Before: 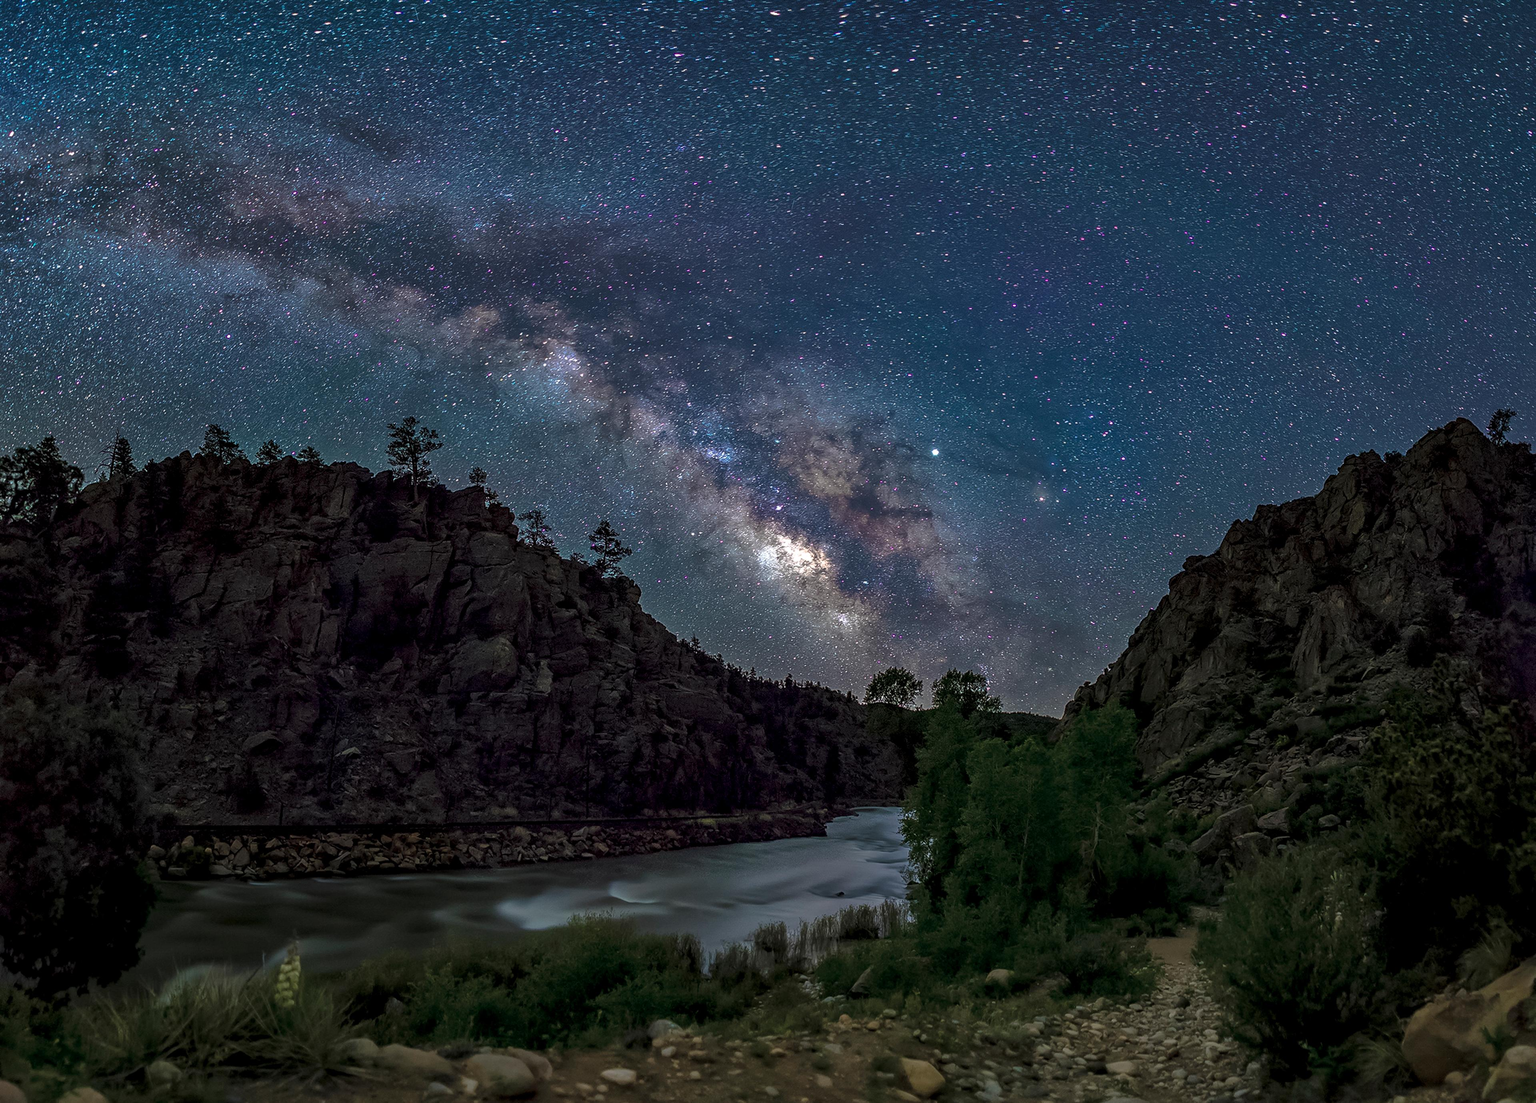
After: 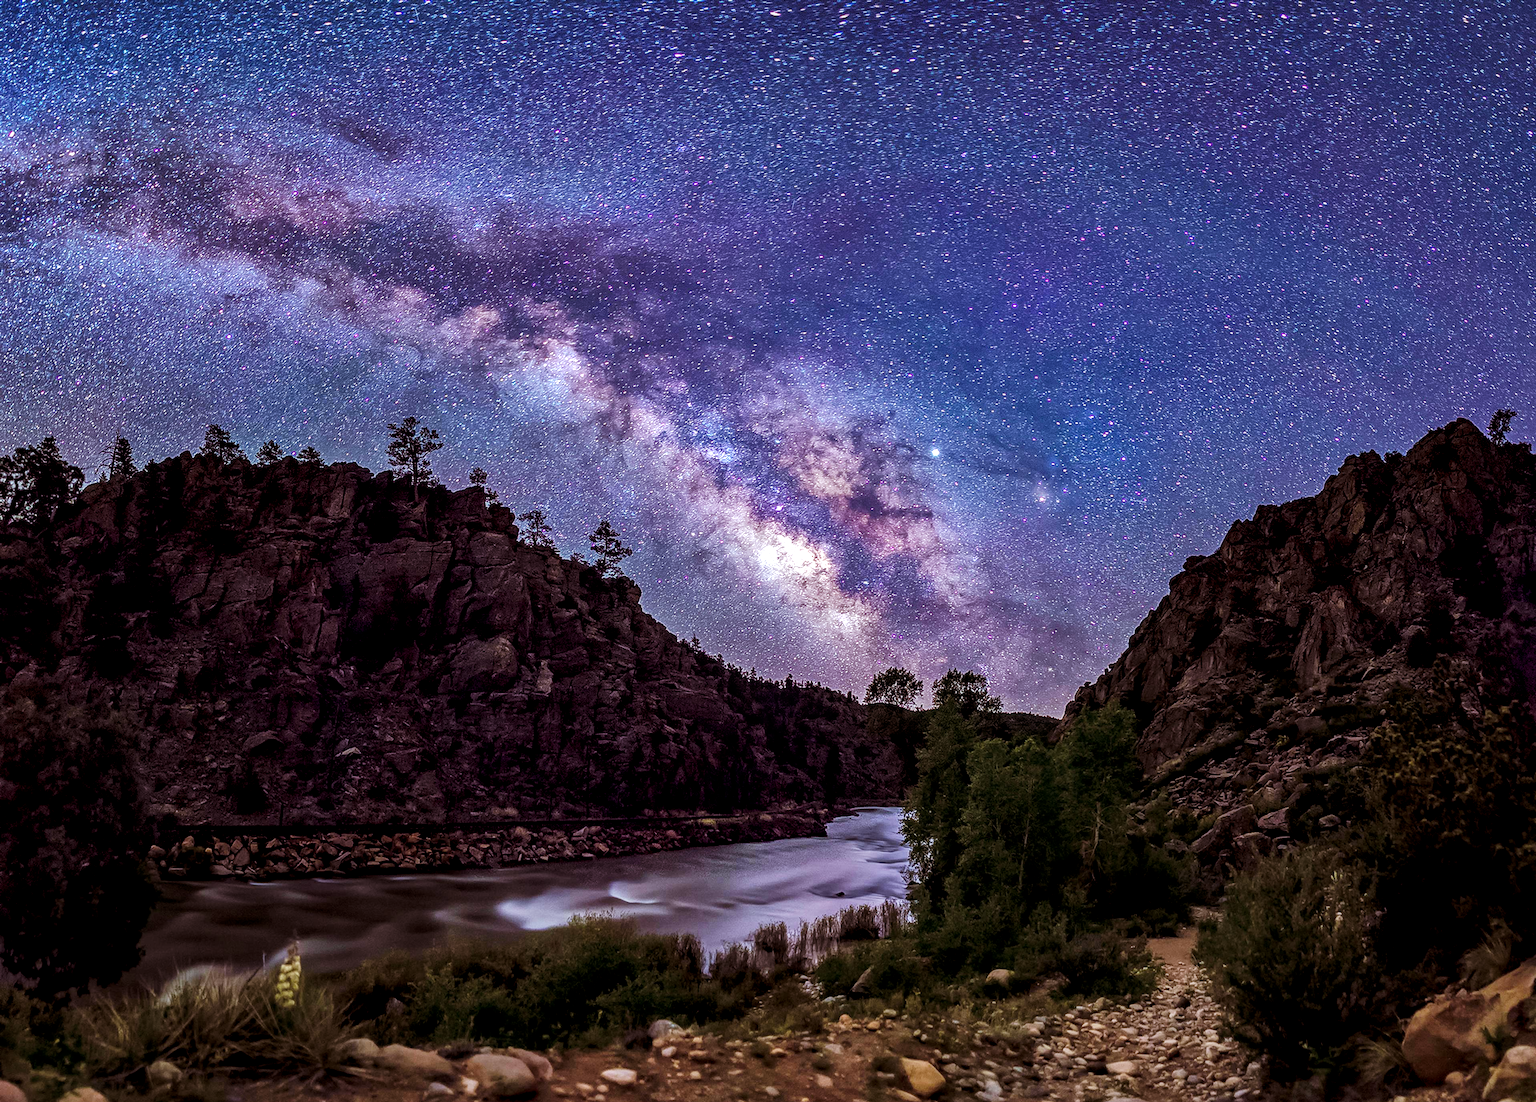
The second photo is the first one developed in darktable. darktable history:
white balance: red 0.931, blue 1.11
local contrast: on, module defaults
base curve: curves: ch0 [(0, 0) (0.007, 0.004) (0.027, 0.03) (0.046, 0.07) (0.207, 0.54) (0.442, 0.872) (0.673, 0.972) (1, 1)], preserve colors none
rgb levels: mode RGB, independent channels, levels [[0, 0.474, 1], [0, 0.5, 1], [0, 0.5, 1]]
